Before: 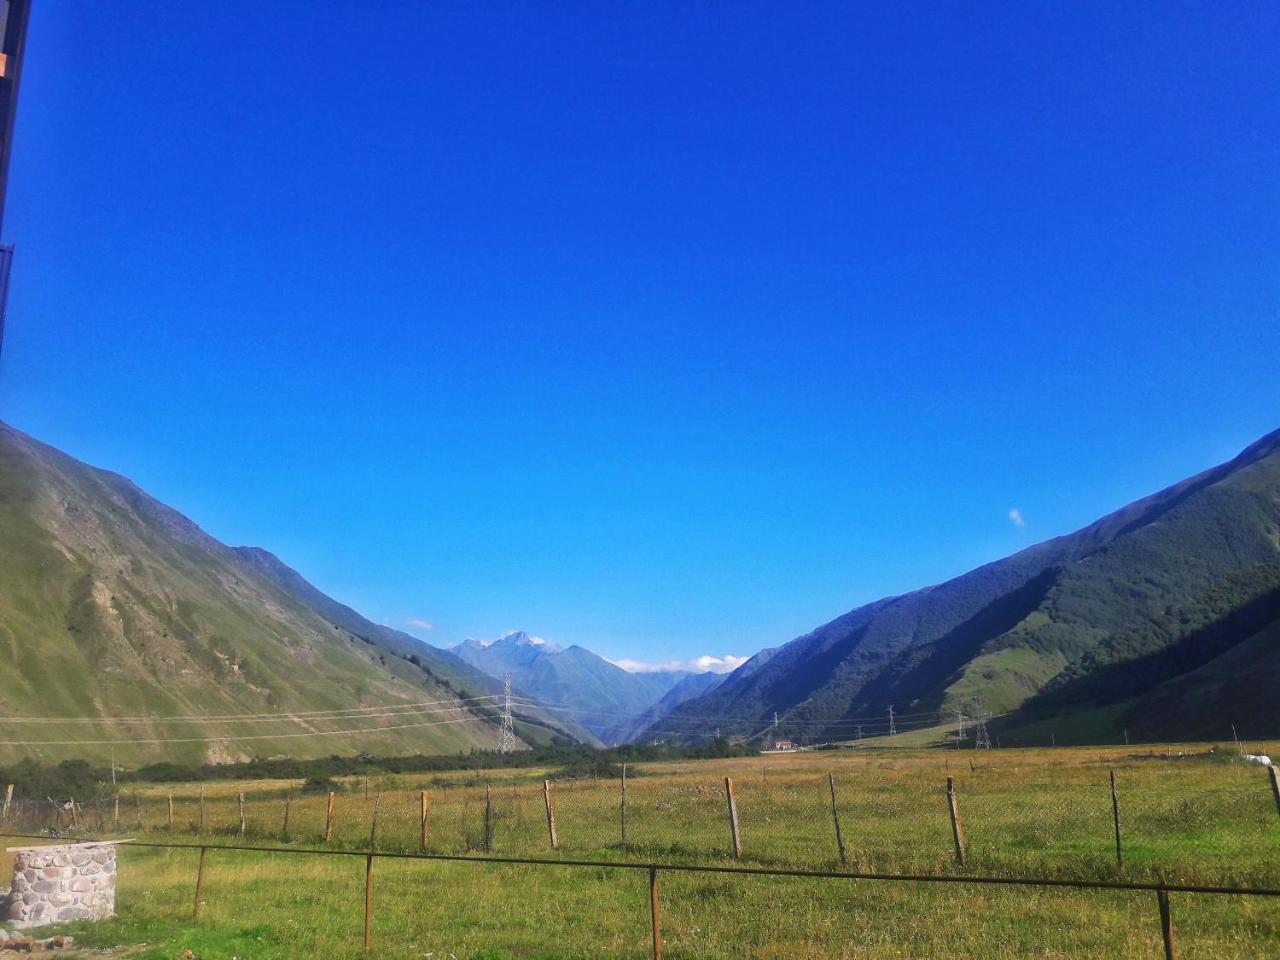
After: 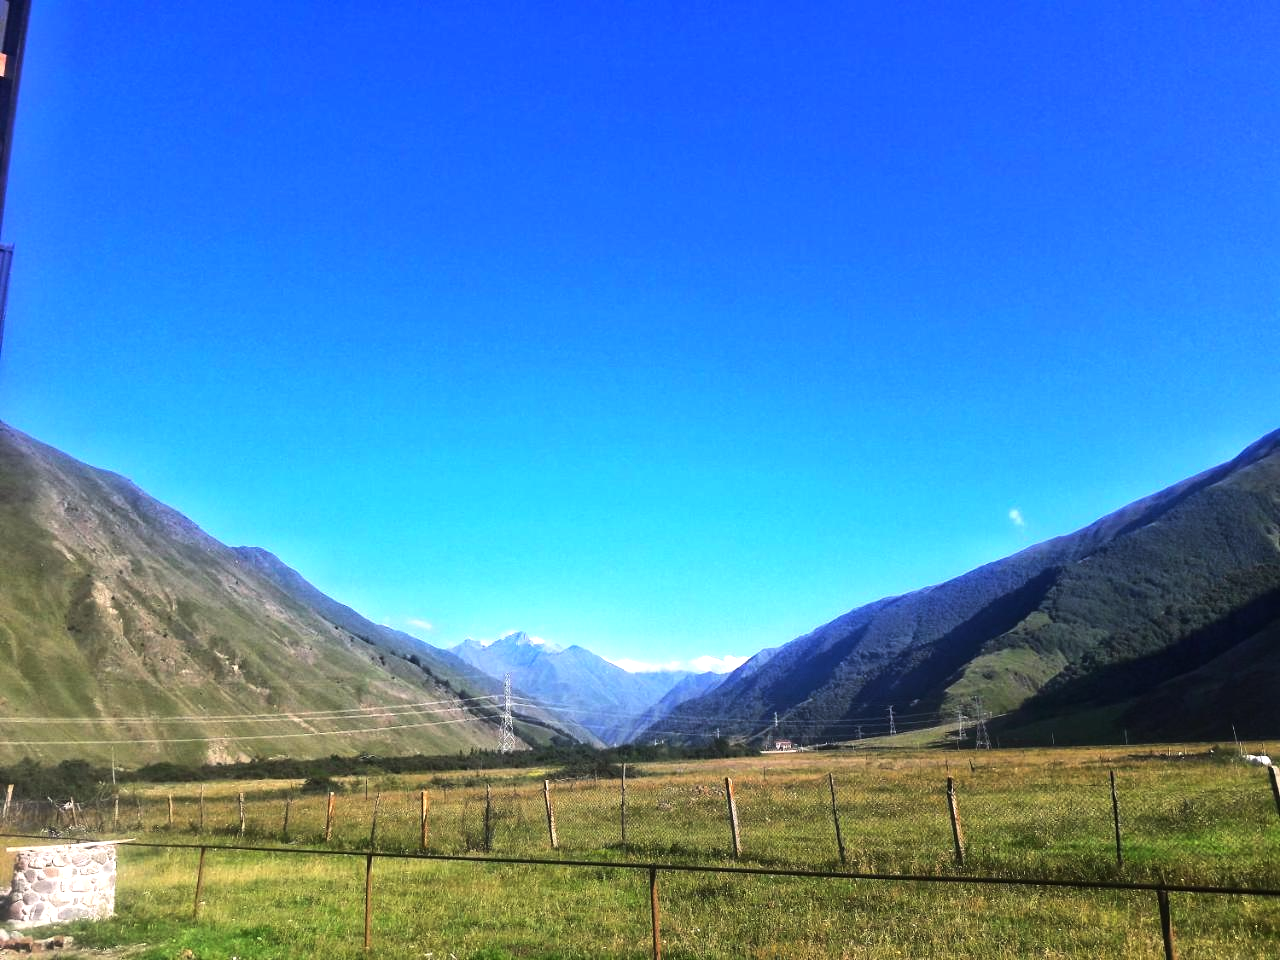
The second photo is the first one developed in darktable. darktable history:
white balance: emerald 1
tone equalizer: -8 EV -1.08 EV, -7 EV -1.01 EV, -6 EV -0.867 EV, -5 EV -0.578 EV, -3 EV 0.578 EV, -2 EV 0.867 EV, -1 EV 1.01 EV, +0 EV 1.08 EV, edges refinement/feathering 500, mask exposure compensation -1.57 EV, preserve details no
